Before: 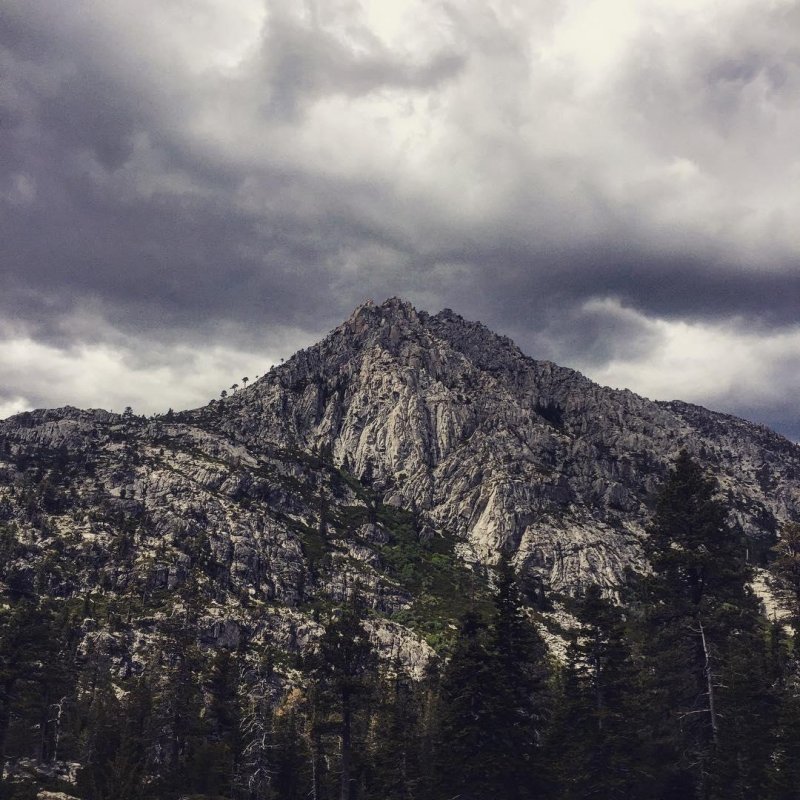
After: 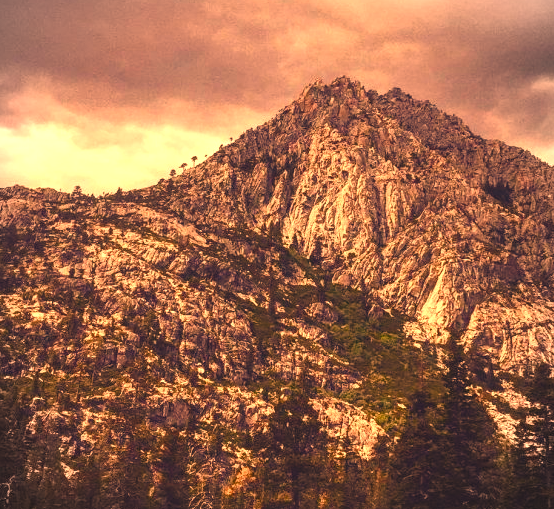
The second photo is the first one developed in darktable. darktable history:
vignetting: fall-off start 91.19%
exposure: black level correction -0.001, exposure 0.9 EV, compensate exposure bias true, compensate highlight preservation false
white balance: red 1.467, blue 0.684
color balance rgb: shadows lift › chroma 2%, shadows lift › hue 247.2°, power › chroma 0.3%, power › hue 25.2°, highlights gain › chroma 3%, highlights gain › hue 60°, global offset › luminance 0.75%, perceptual saturation grading › global saturation 20%, perceptual saturation grading › highlights -20%, perceptual saturation grading › shadows 30%, global vibrance 20%
crop: left 6.488%, top 27.668%, right 24.183%, bottom 8.656%
color calibration: illuminant as shot in camera, x 0.358, y 0.373, temperature 4628.91 K
